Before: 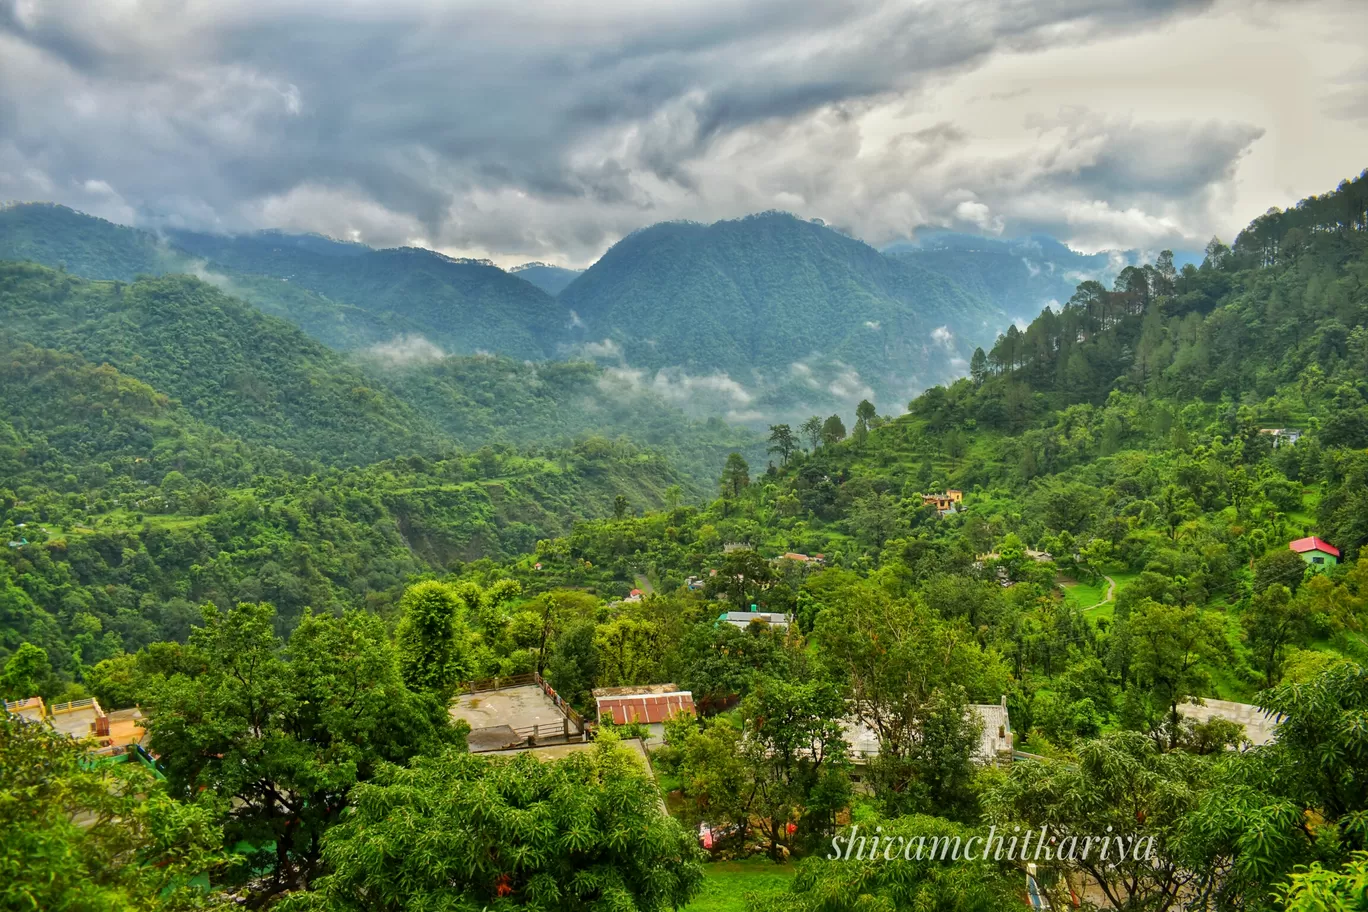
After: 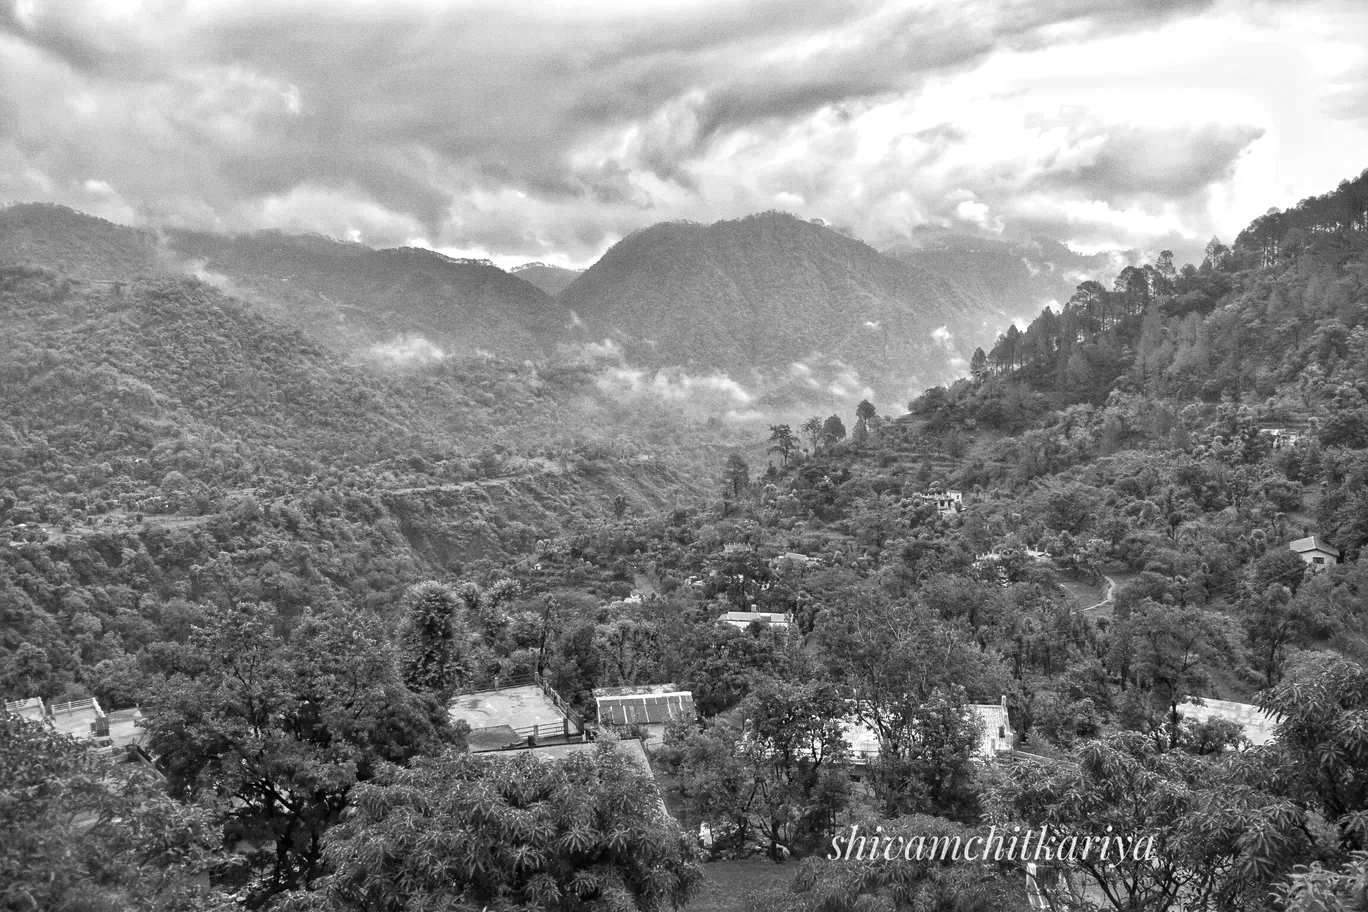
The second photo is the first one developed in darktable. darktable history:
grain: coarseness 0.47 ISO
exposure: exposure 0.6 EV, compensate highlight preservation false
monochrome: a 0, b 0, size 0.5, highlights 0.57
